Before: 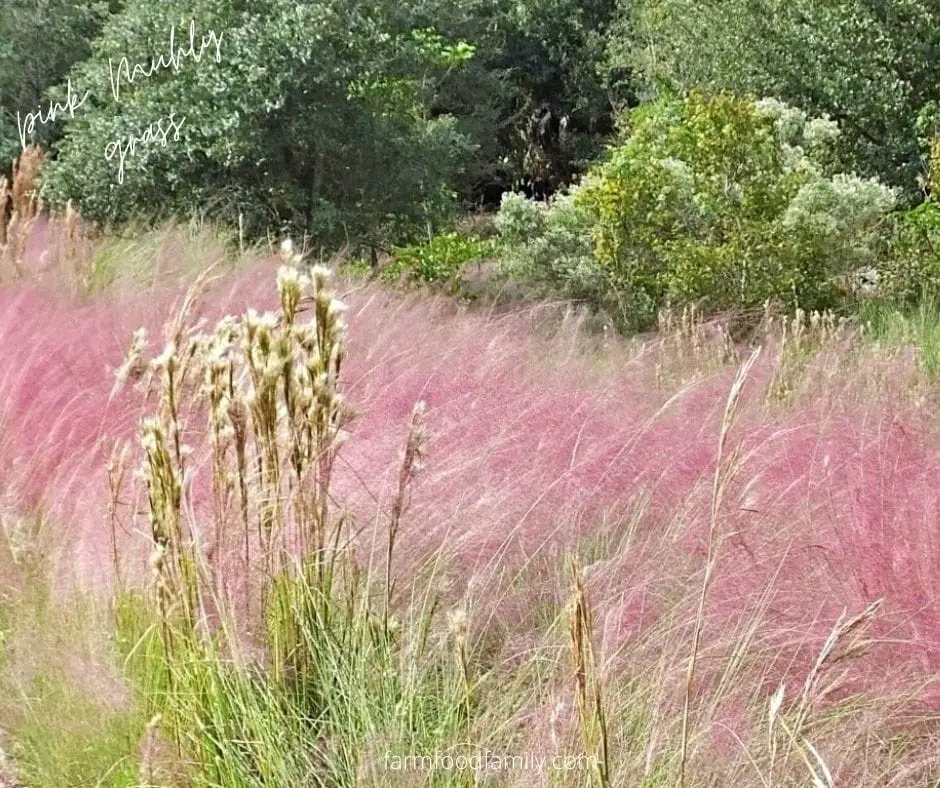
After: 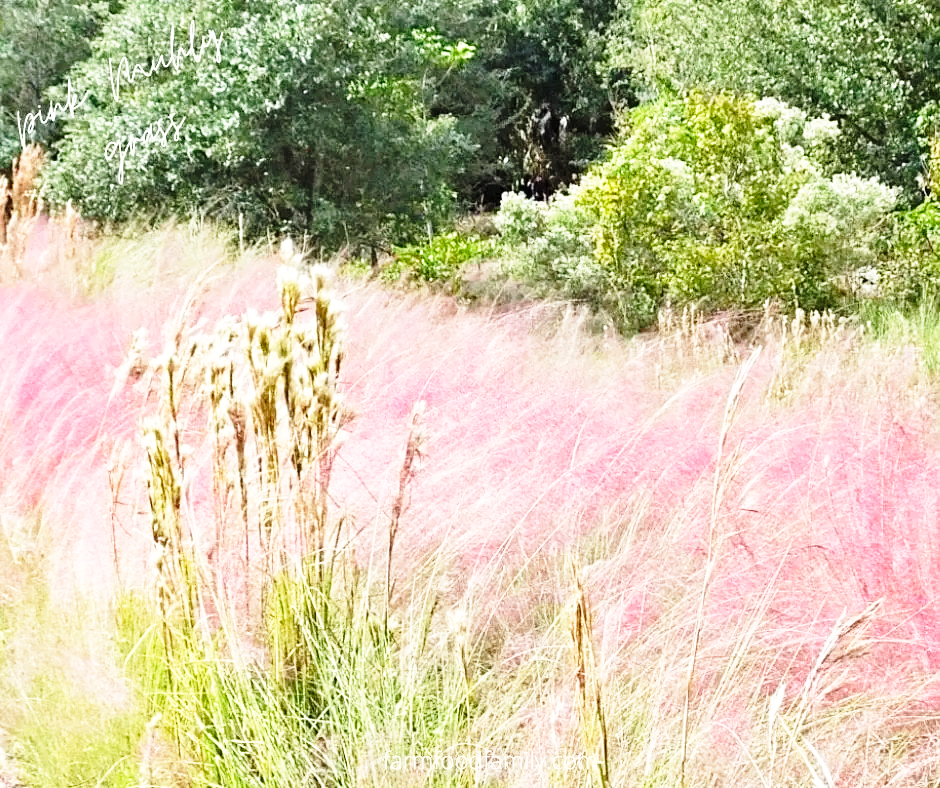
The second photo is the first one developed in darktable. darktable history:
contrast equalizer: y [[0.5 ×6], [0.5 ×6], [0.5, 0.5, 0.501, 0.545, 0.707, 0.863], [0 ×6], [0 ×6]]
base curve: curves: ch0 [(0, 0) (0.026, 0.03) (0.109, 0.232) (0.351, 0.748) (0.669, 0.968) (1, 1)], preserve colors none
